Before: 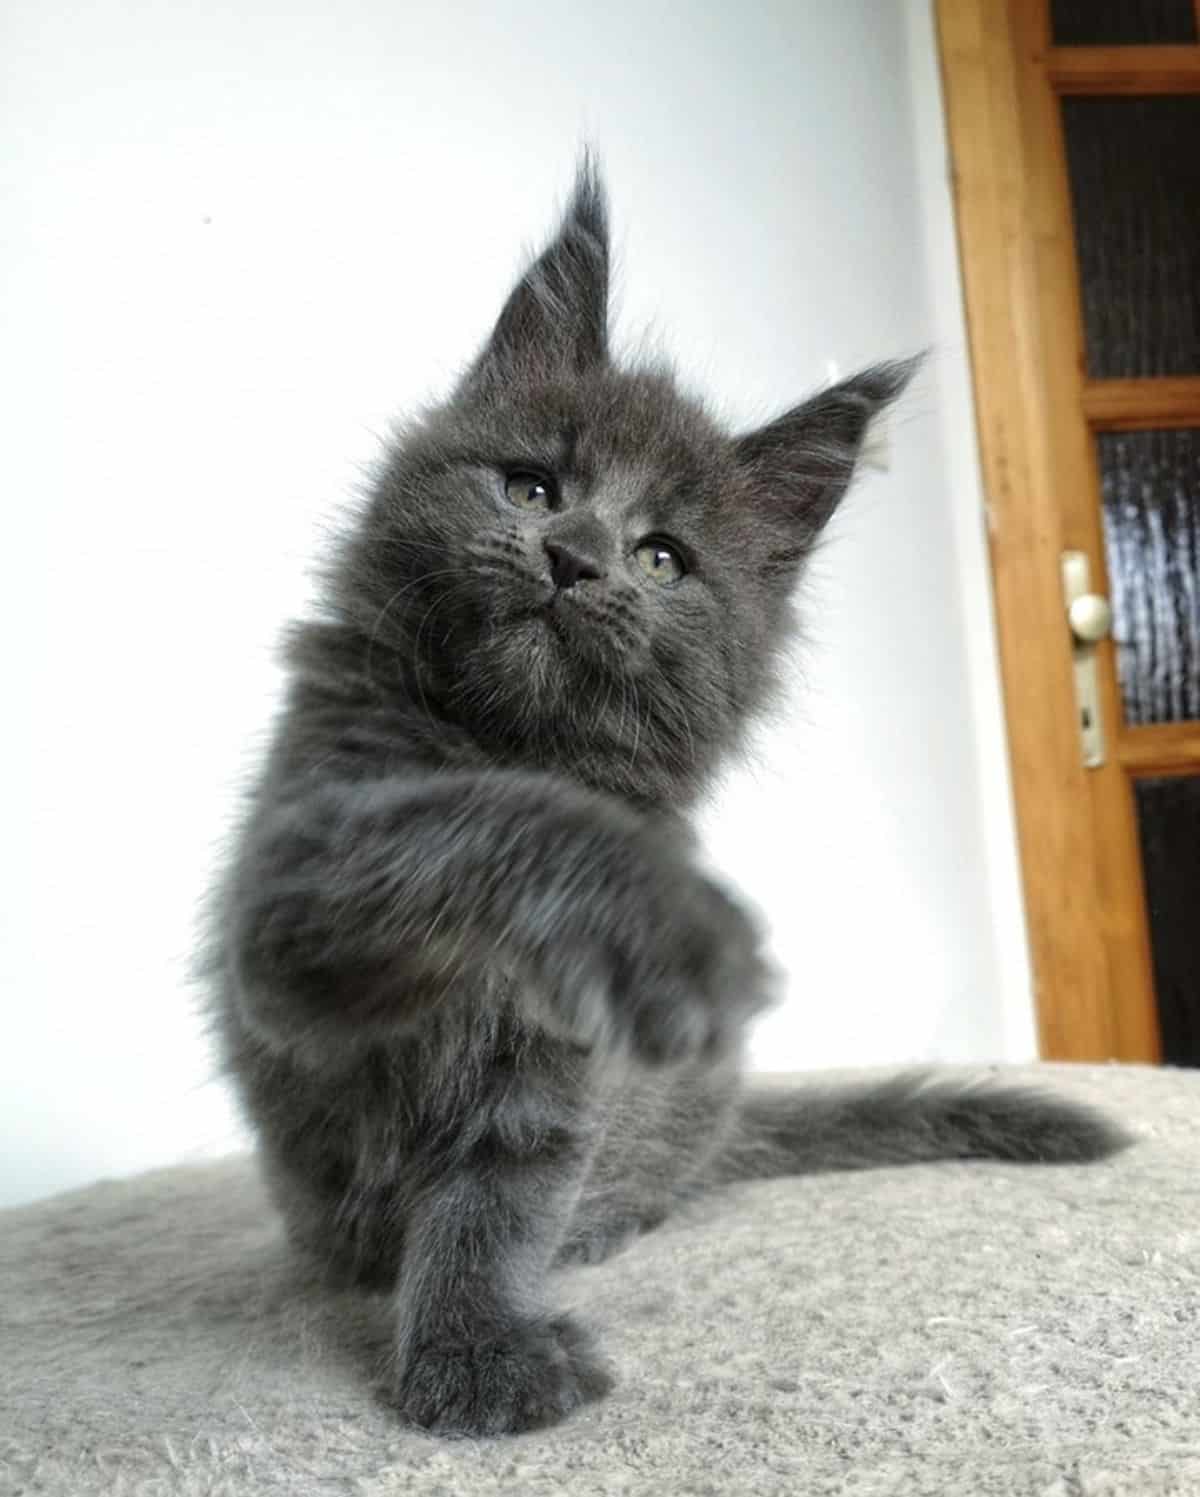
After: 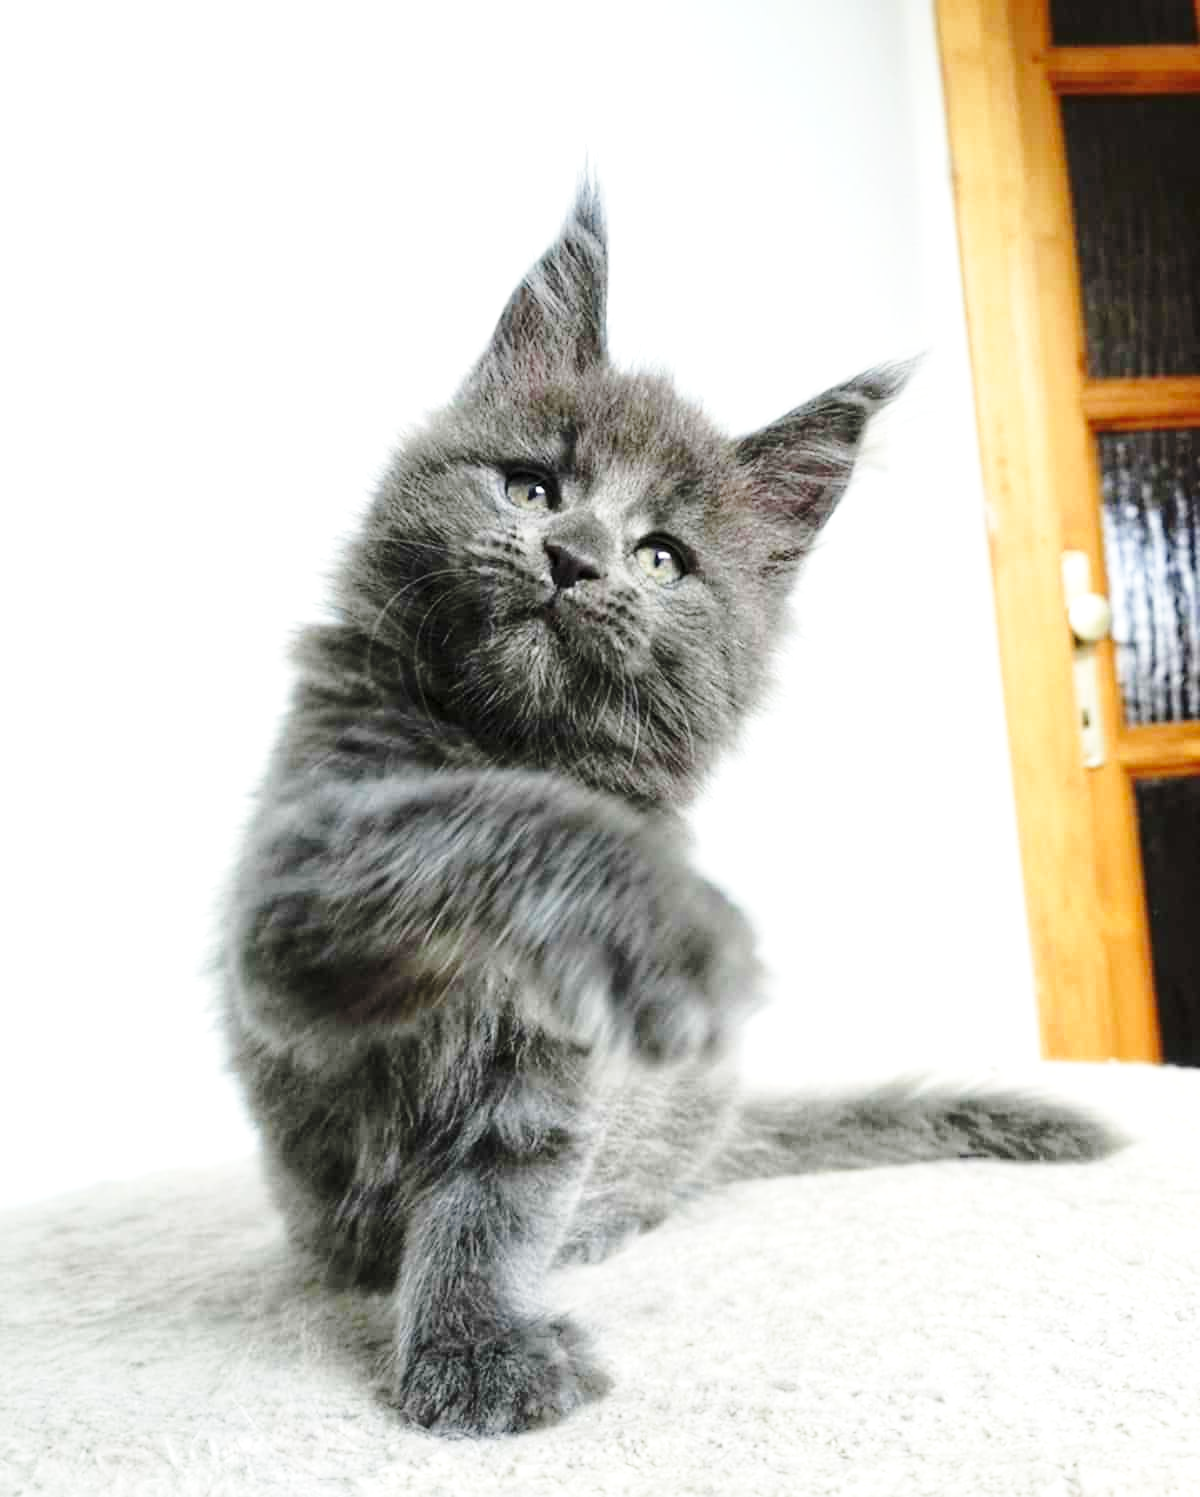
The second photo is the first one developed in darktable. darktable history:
shadows and highlights: radius 94.68, shadows -13.72, white point adjustment 0.262, highlights 32.97, compress 48.33%, soften with gaussian
base curve: curves: ch0 [(0, 0) (0.028, 0.03) (0.121, 0.232) (0.46, 0.748) (0.859, 0.968) (1, 1)], preserve colors none
exposure: exposure 0.508 EV, compensate highlight preservation false
